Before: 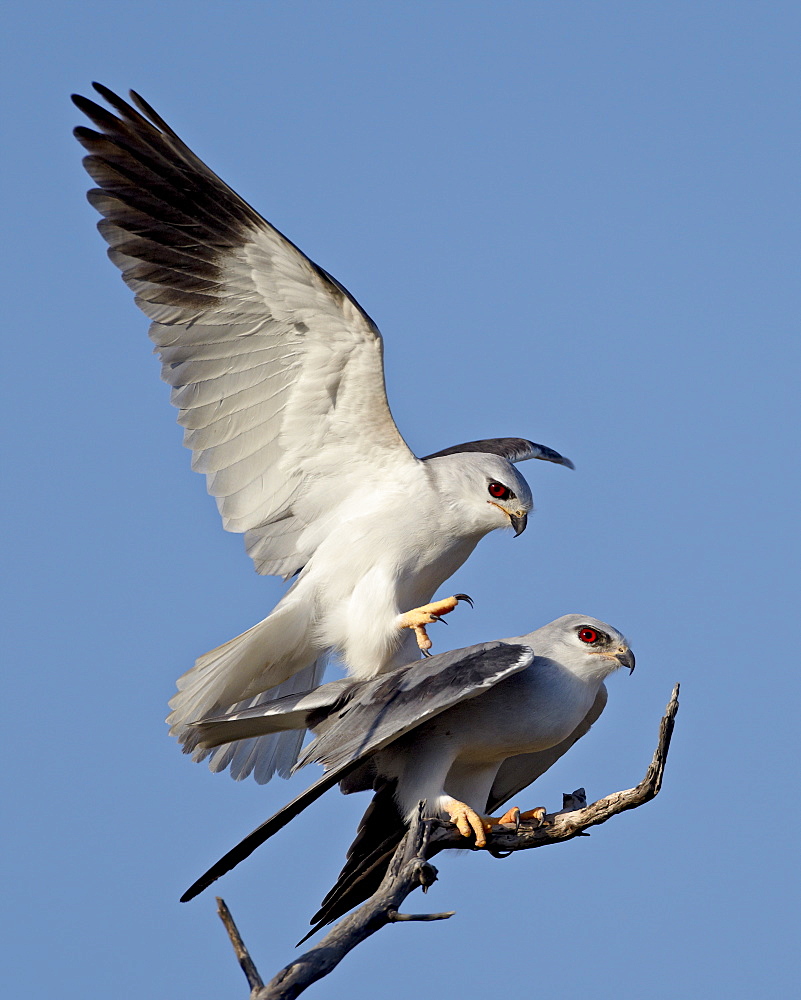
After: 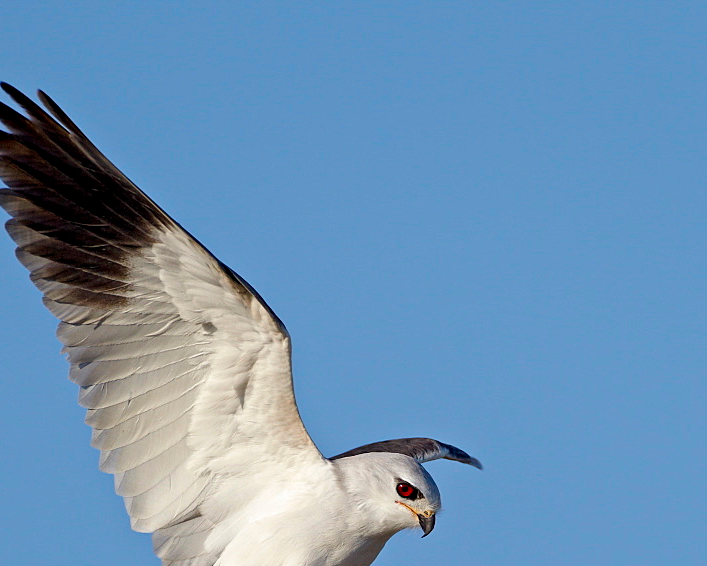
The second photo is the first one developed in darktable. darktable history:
crop and rotate: left 11.707%, bottom 43.354%
